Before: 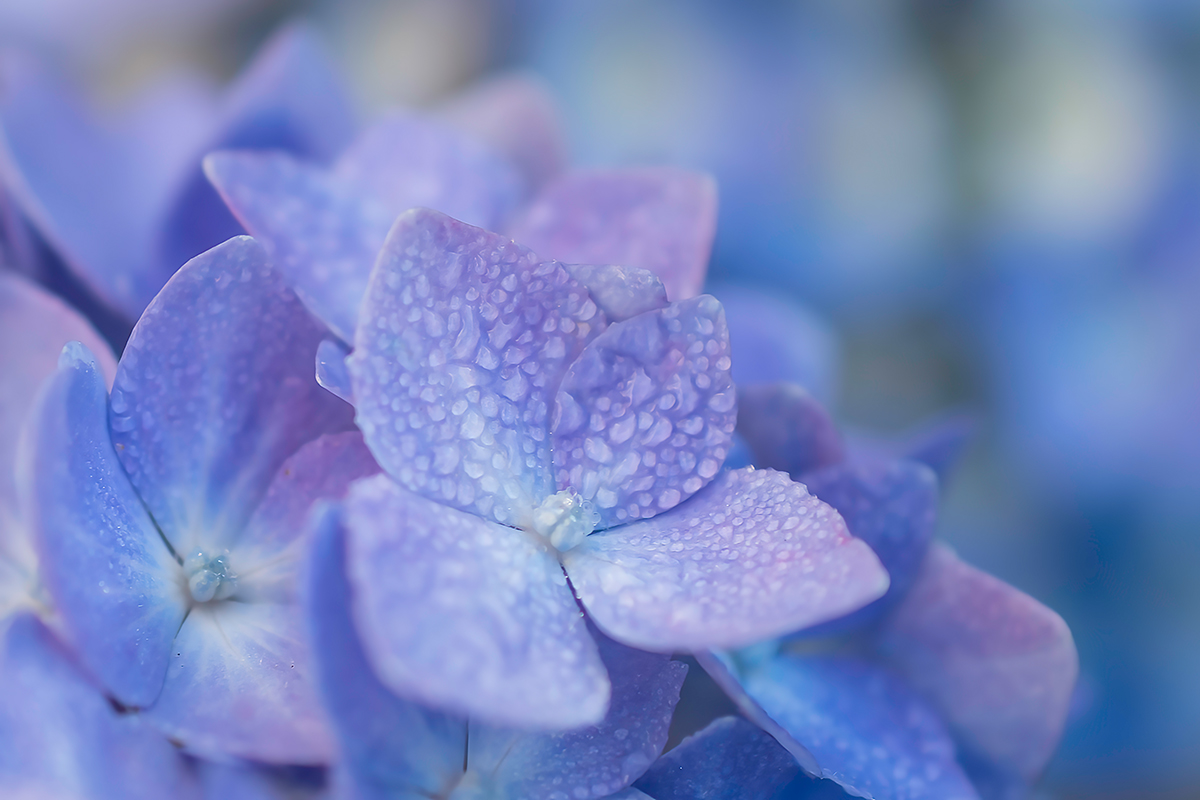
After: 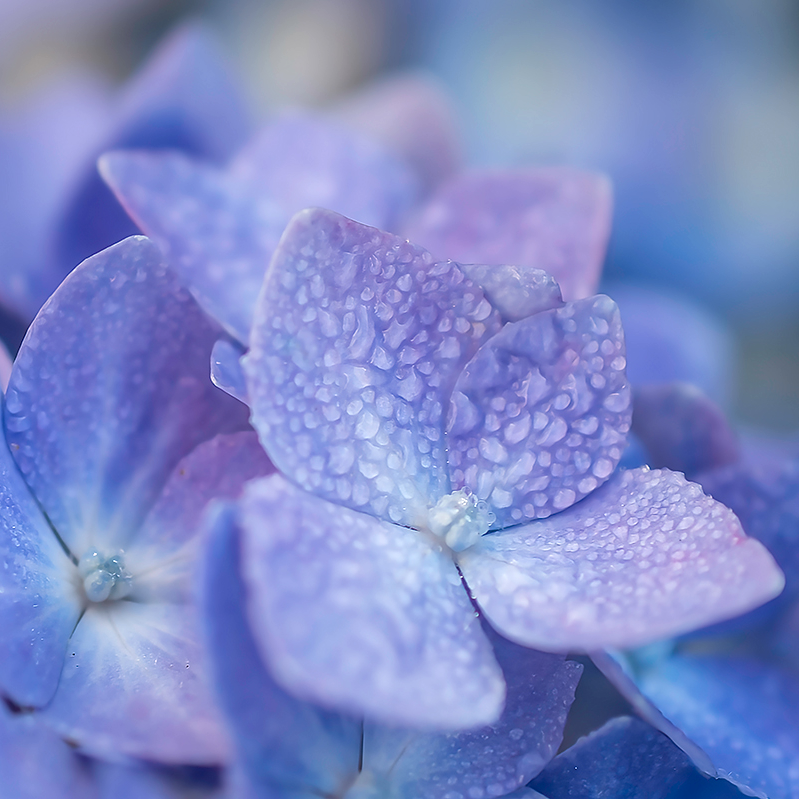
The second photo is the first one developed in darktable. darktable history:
local contrast: on, module defaults
crop and rotate: left 8.786%, right 24.548%
sharpen: radius 1
